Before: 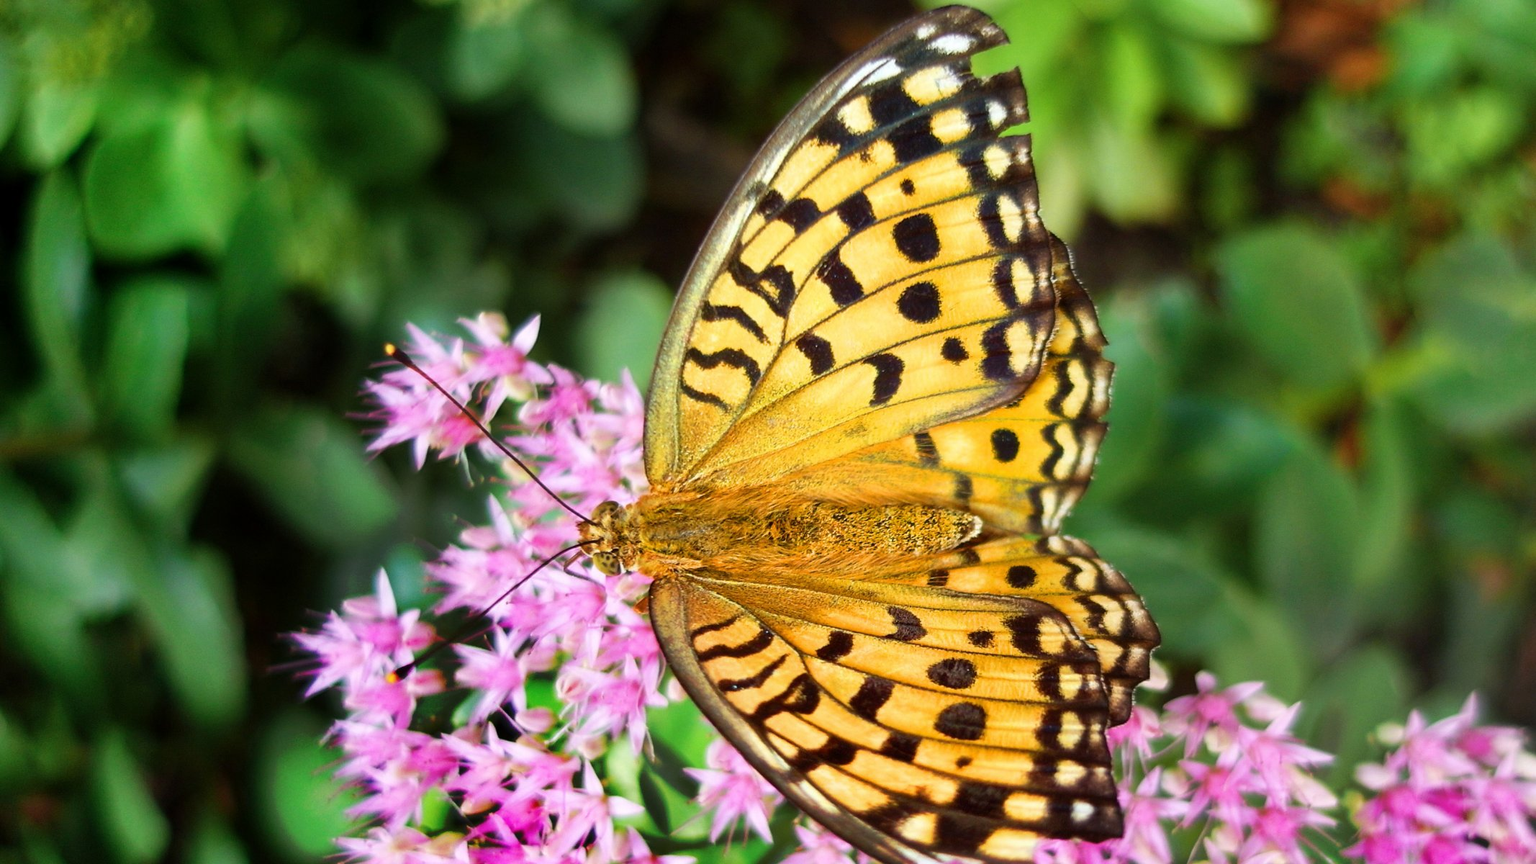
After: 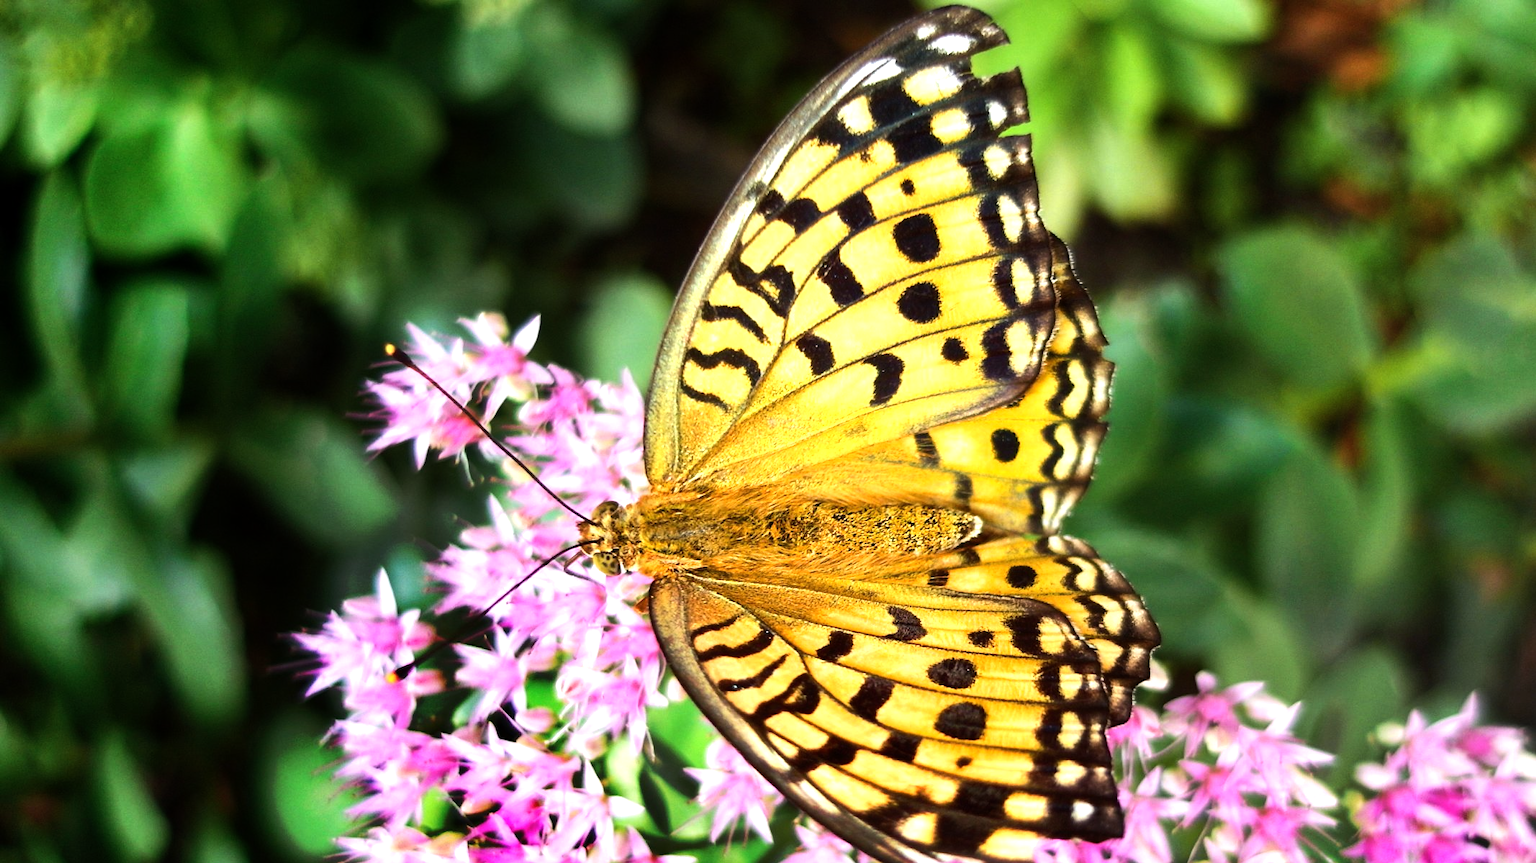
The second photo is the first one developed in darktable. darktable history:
color balance: on, module defaults
tone equalizer: -8 EV -0.75 EV, -7 EV -0.7 EV, -6 EV -0.6 EV, -5 EV -0.4 EV, -3 EV 0.4 EV, -2 EV 0.6 EV, -1 EV 0.7 EV, +0 EV 0.75 EV, edges refinement/feathering 500, mask exposure compensation -1.57 EV, preserve details no
